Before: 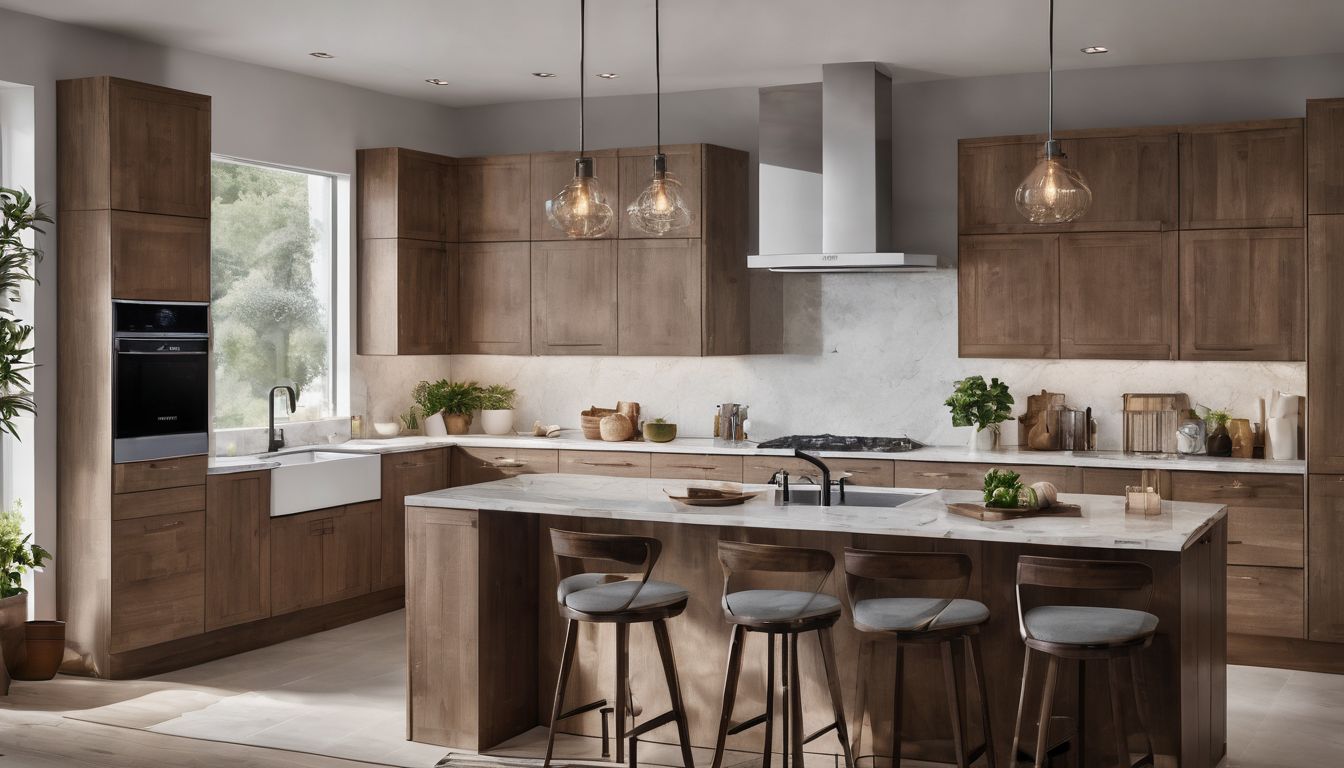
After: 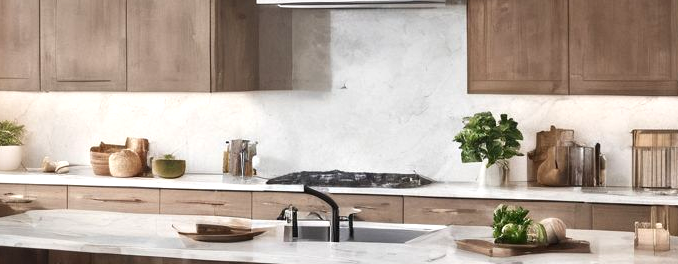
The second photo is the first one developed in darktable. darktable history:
exposure: exposure 0.605 EV, compensate highlight preservation false
crop: left 36.567%, top 34.502%, right 12.929%, bottom 31.075%
